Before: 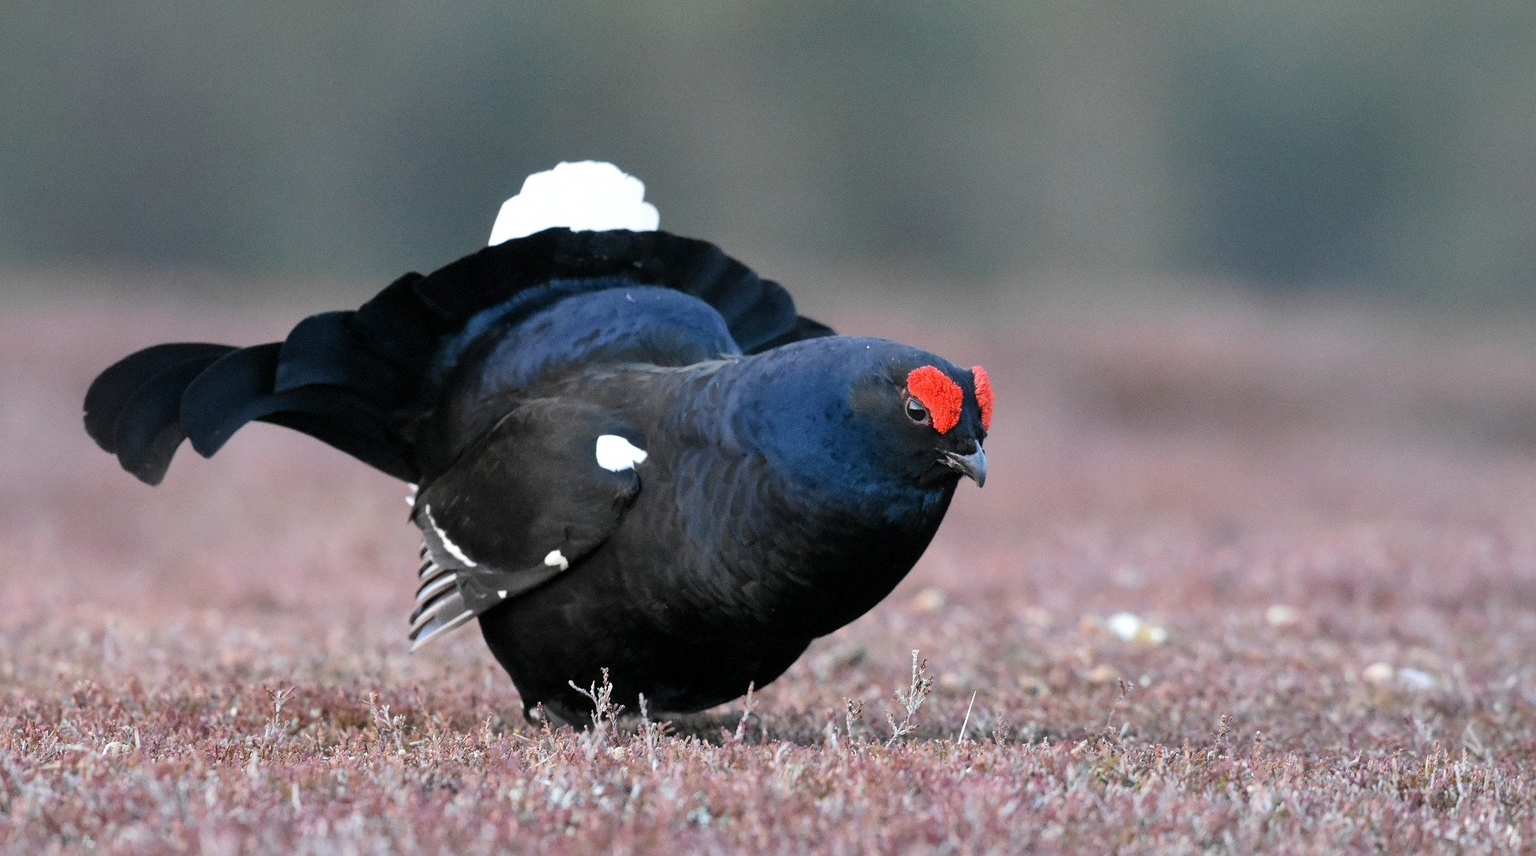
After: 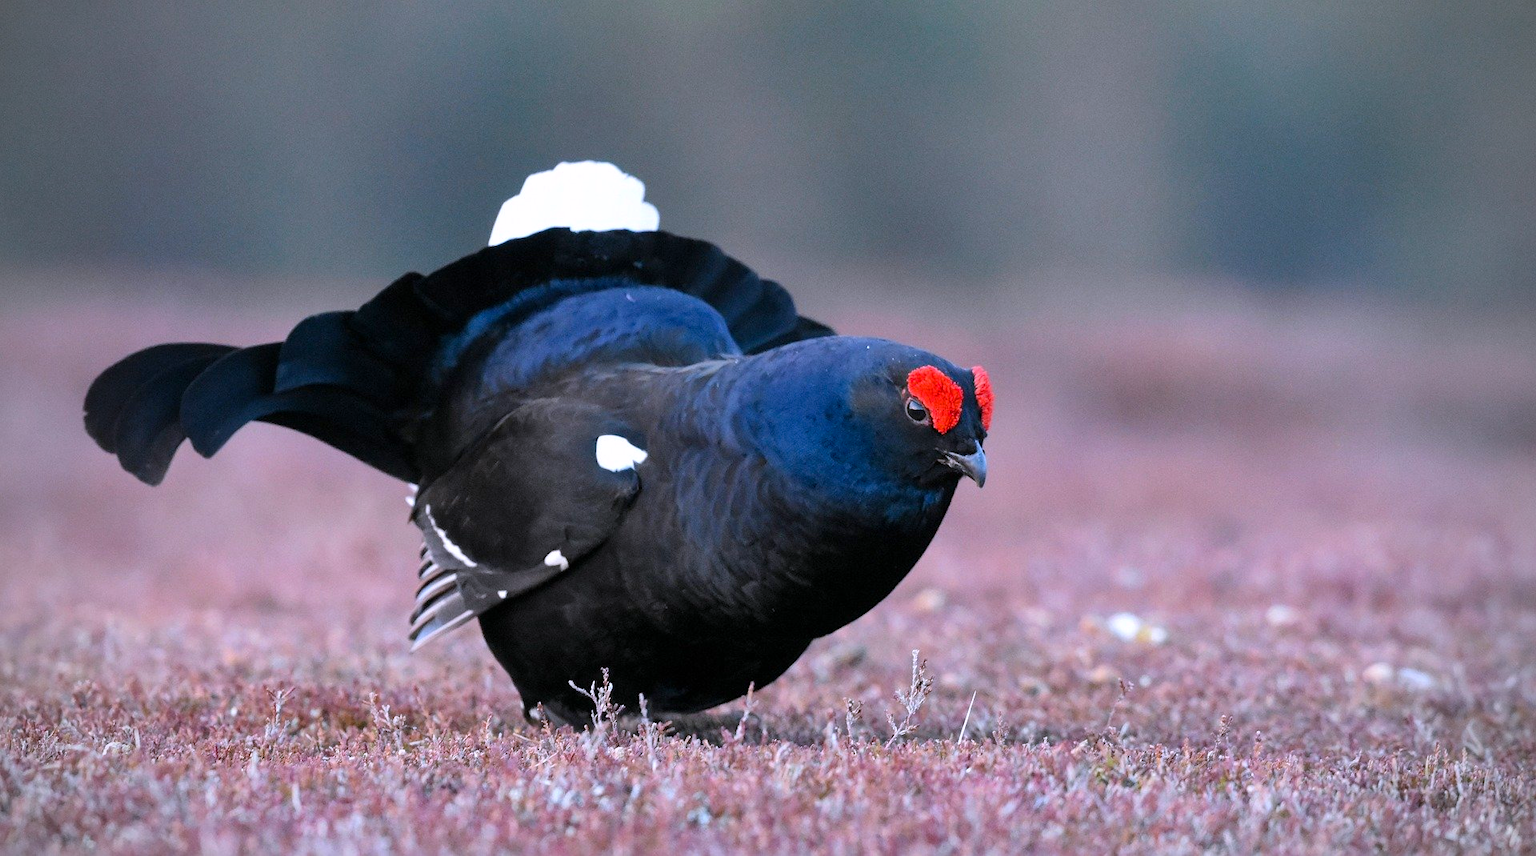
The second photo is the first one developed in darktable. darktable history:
white balance: red 1.004, blue 1.096
color balance rgb: perceptual saturation grading › global saturation 20%, global vibrance 20%
vignetting: on, module defaults
